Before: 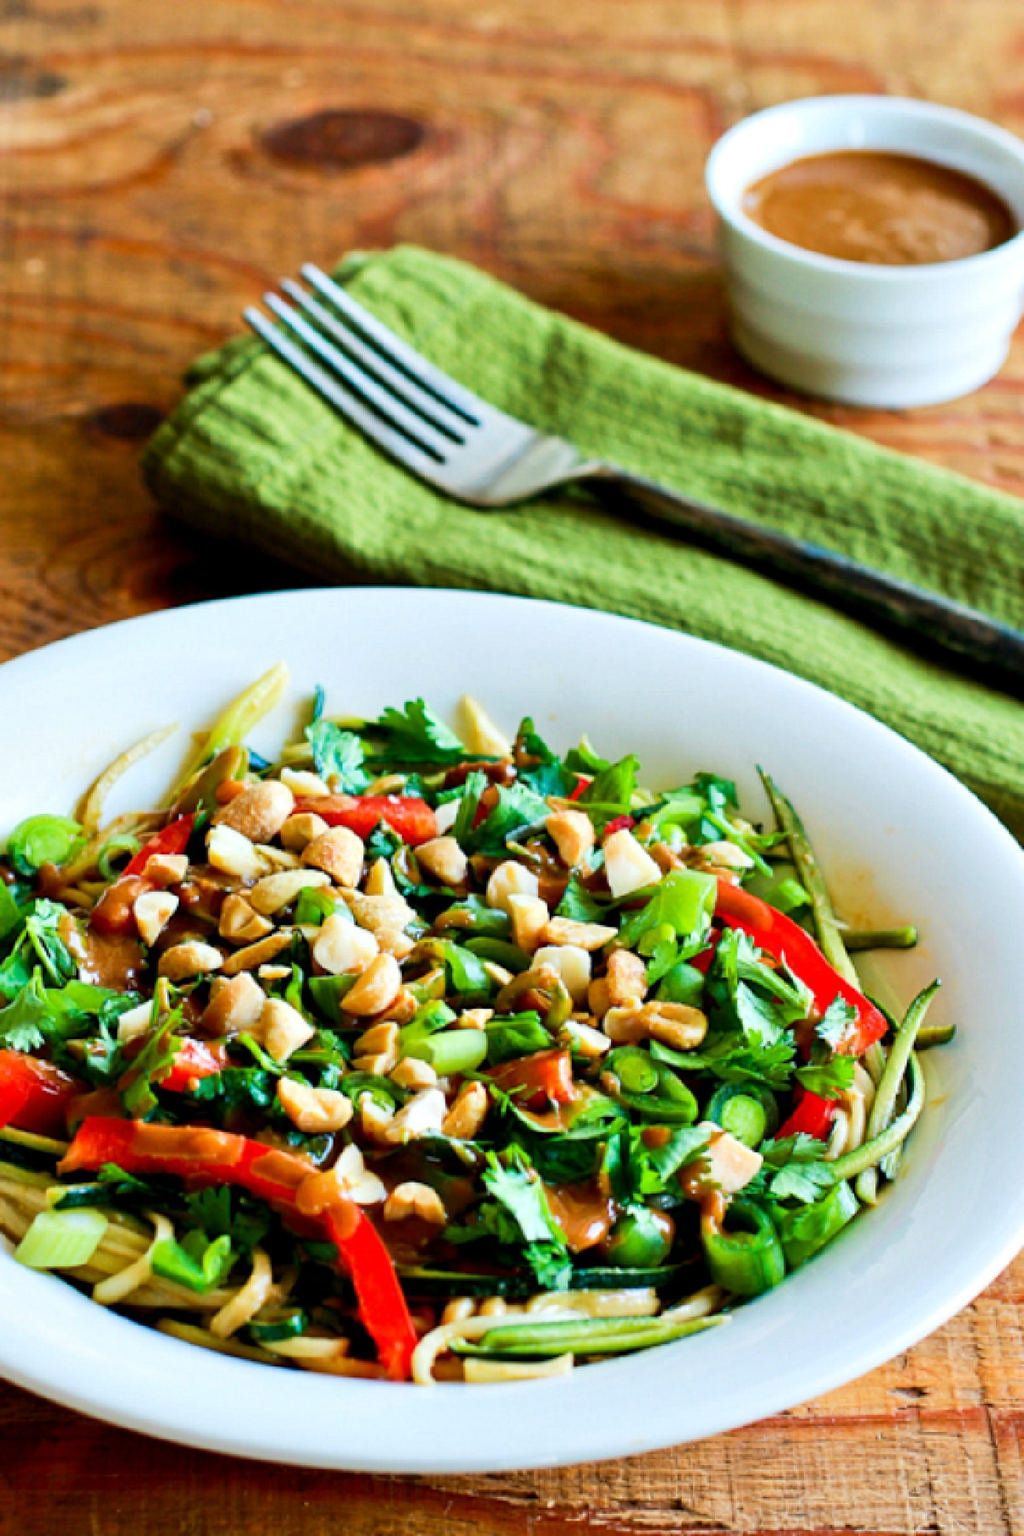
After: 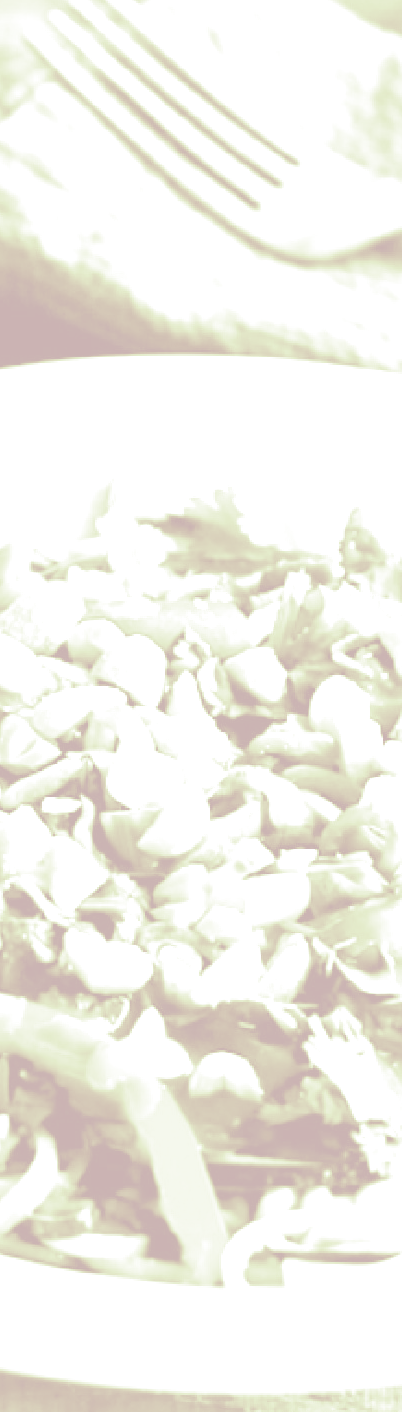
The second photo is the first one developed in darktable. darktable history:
split-toning: shadows › hue 290.82°, shadows › saturation 0.34, highlights › saturation 0.38, balance 0, compress 50%
exposure: black level correction 0, exposure 1.1 EV, compensate exposure bias true, compensate highlight preservation false
colorize: hue 331.2°, saturation 75%, source mix 30.28%, lightness 70.52%, version 1
crop and rotate: left 21.77%, top 18.528%, right 44.676%, bottom 2.997%
